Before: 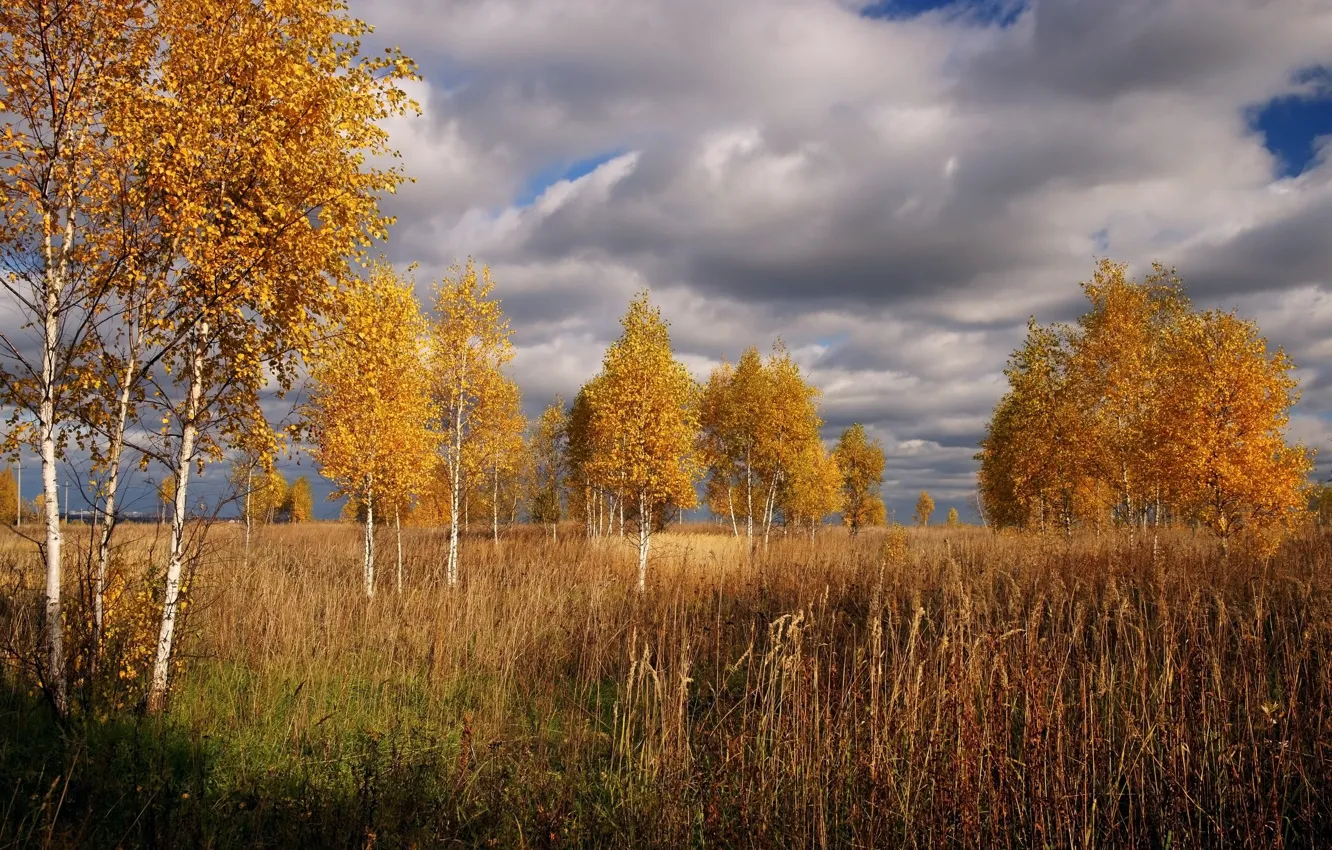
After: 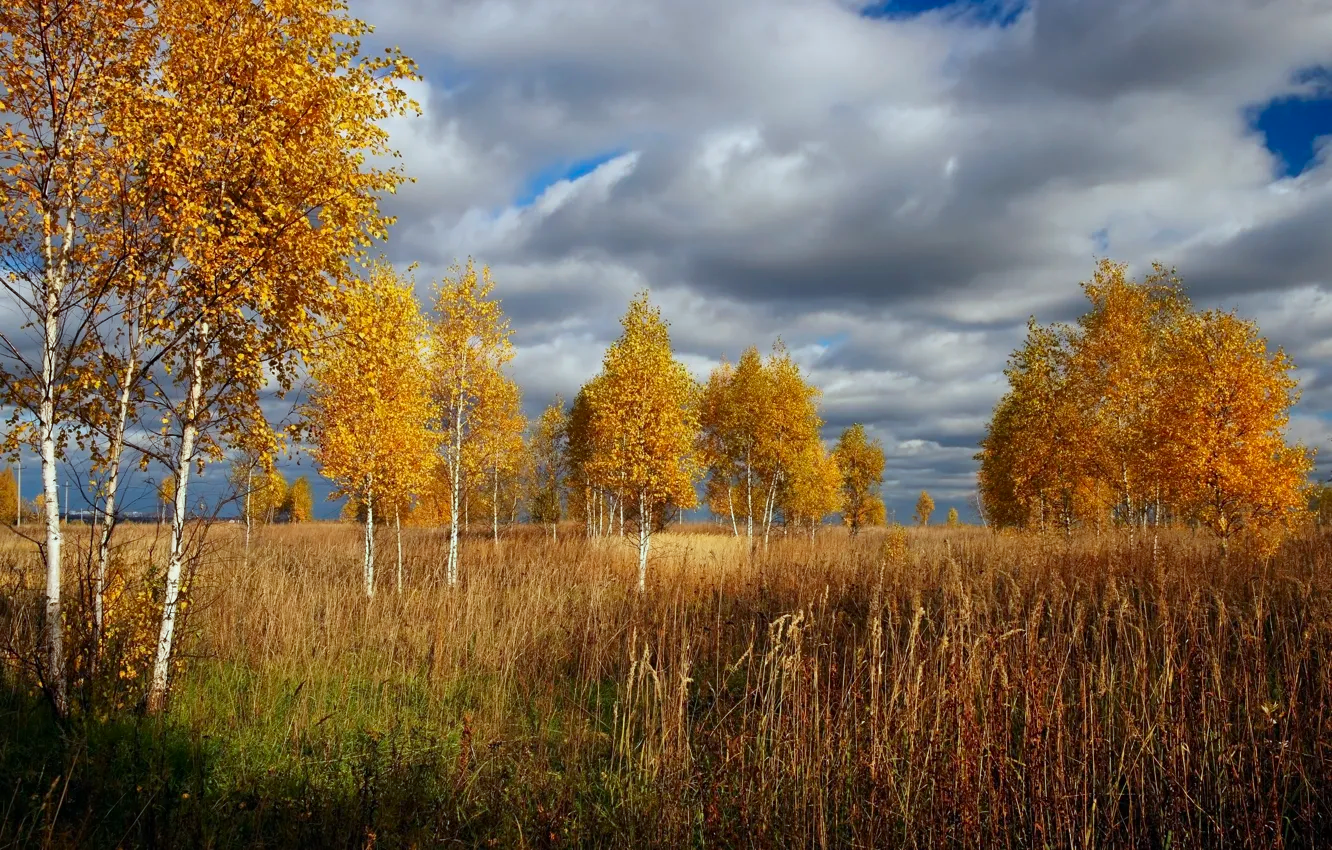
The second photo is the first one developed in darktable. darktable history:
color correction: highlights a* -10.04, highlights b* -10.37
contrast brightness saturation: contrast 0.08, saturation 0.2
